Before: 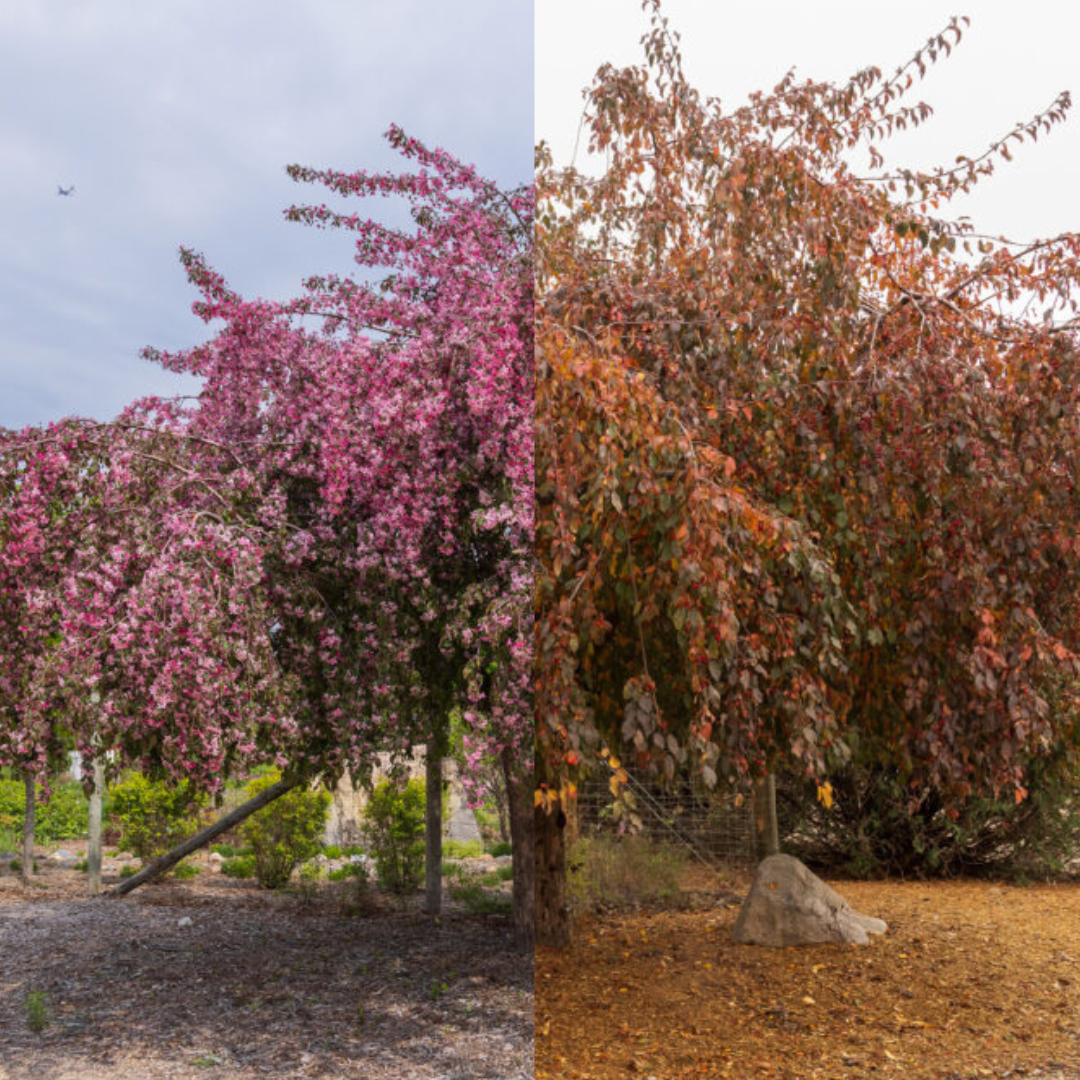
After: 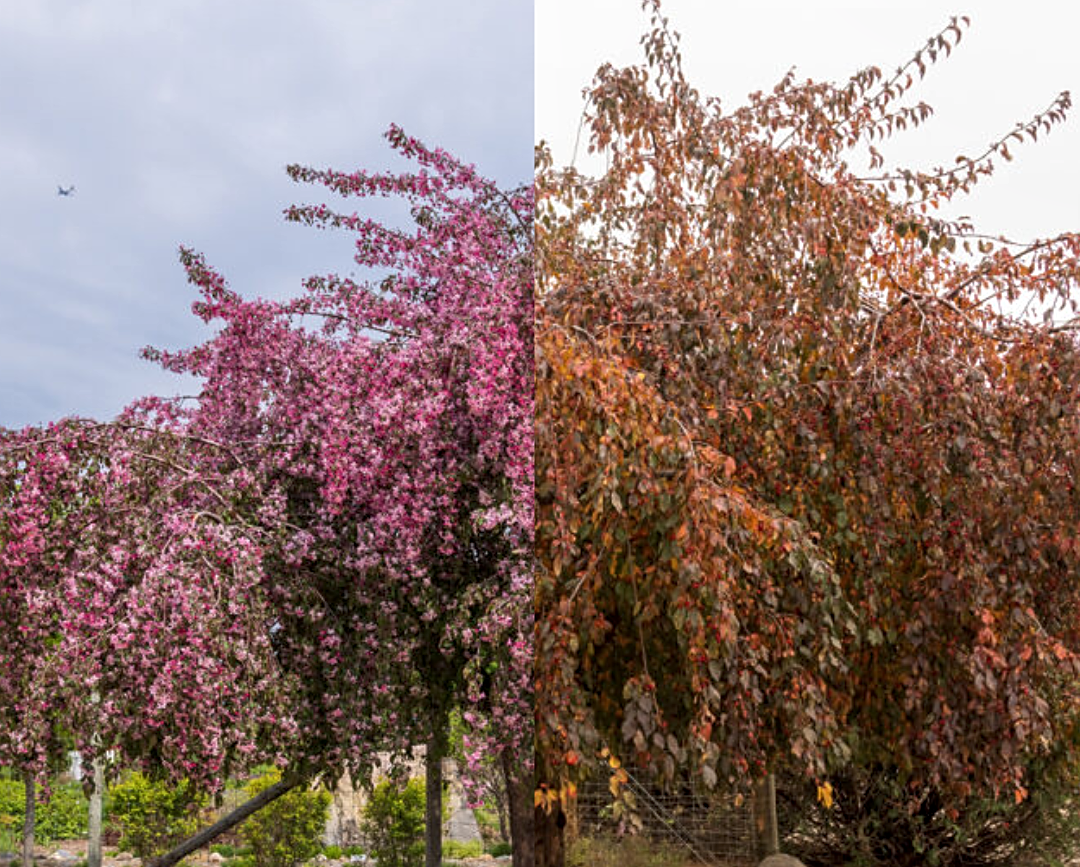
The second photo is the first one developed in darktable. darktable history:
crop: bottom 19.644%
sharpen: amount 0.55
local contrast: highlights 100%, shadows 100%, detail 120%, midtone range 0.2
